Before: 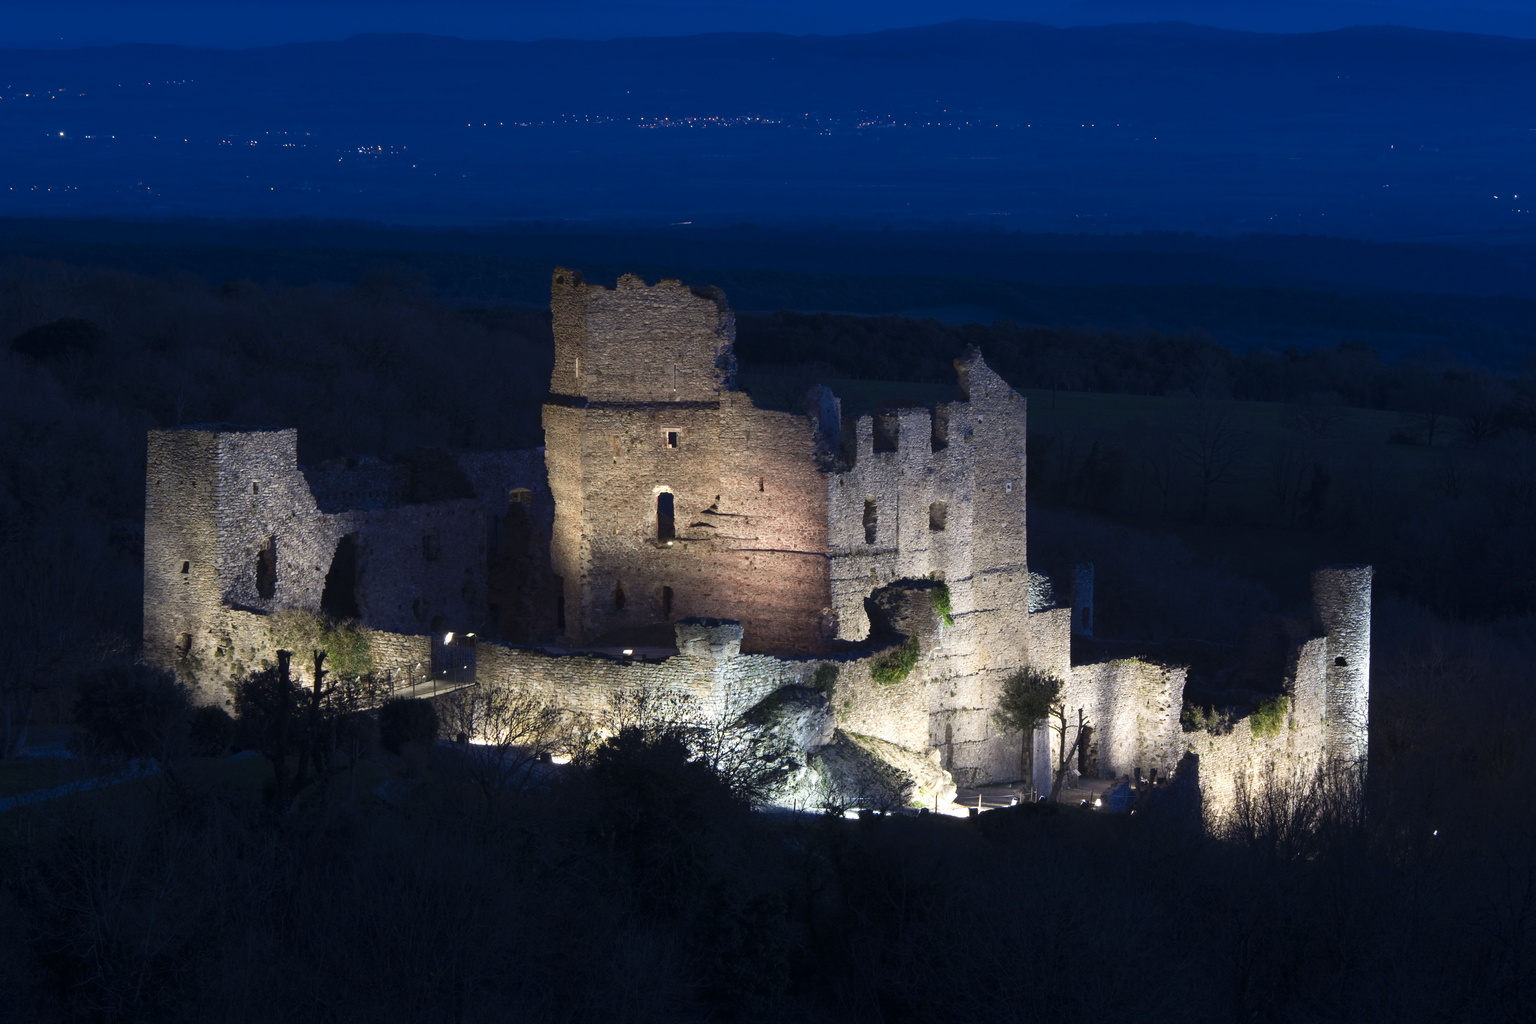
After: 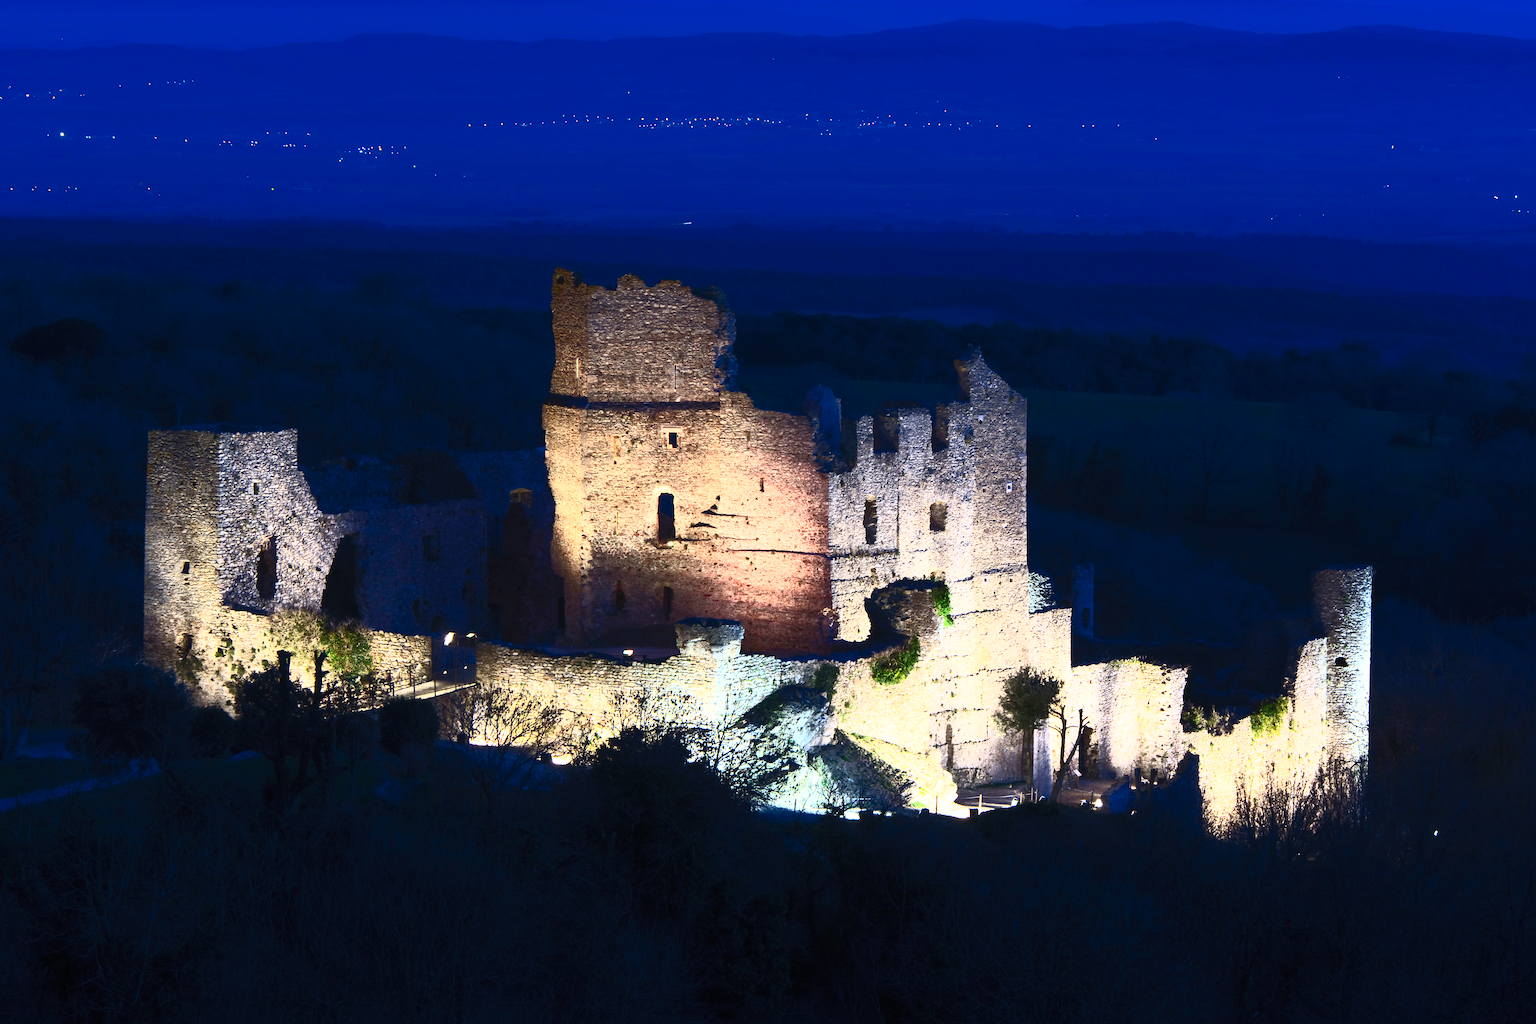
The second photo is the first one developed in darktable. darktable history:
contrast brightness saturation: contrast 0.843, brightness 0.581, saturation 0.589
